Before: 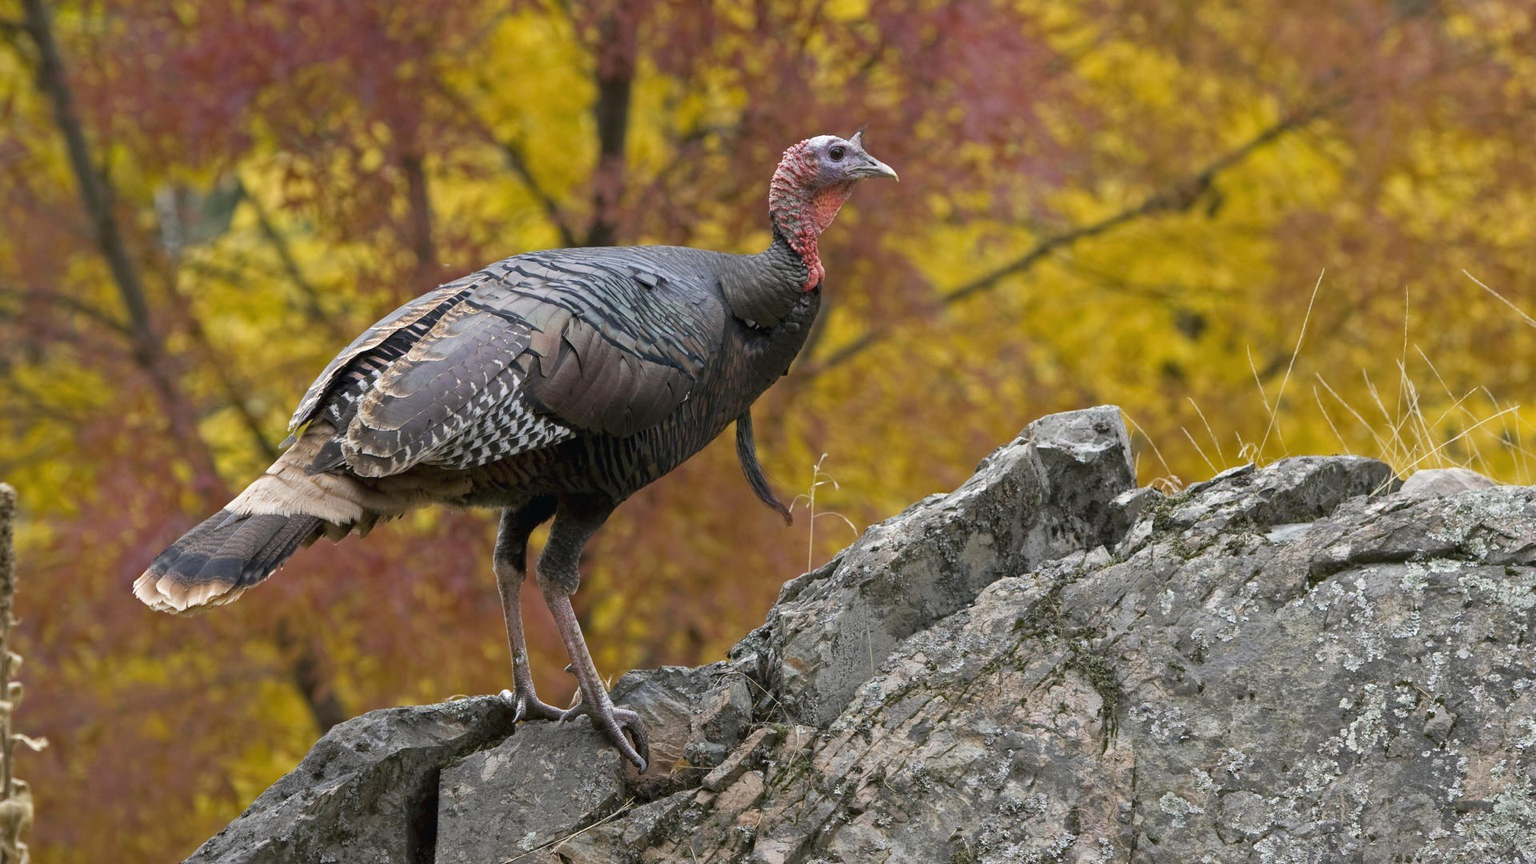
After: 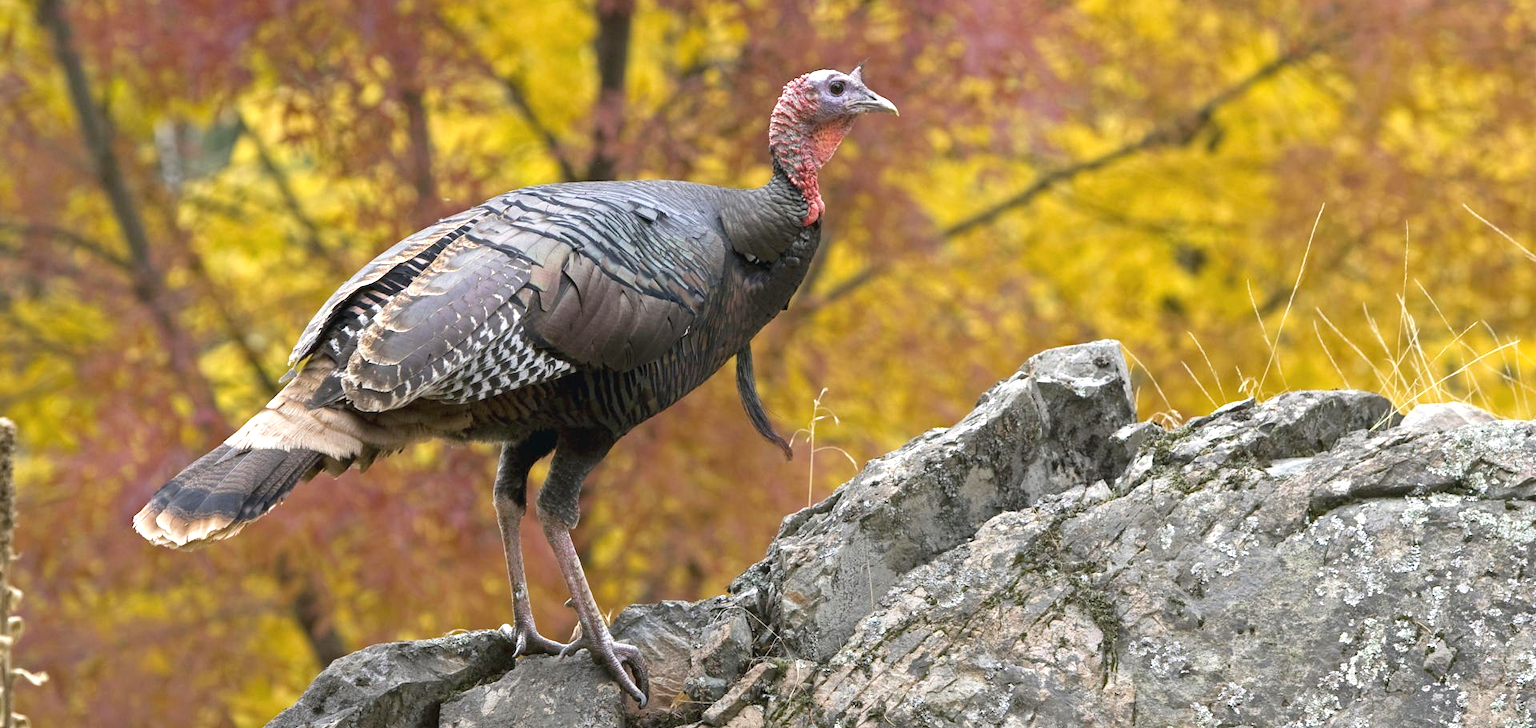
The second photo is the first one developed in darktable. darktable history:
exposure: black level correction 0, exposure 0.695 EV, compensate highlight preservation false
crop: top 7.624%, bottom 8.01%
